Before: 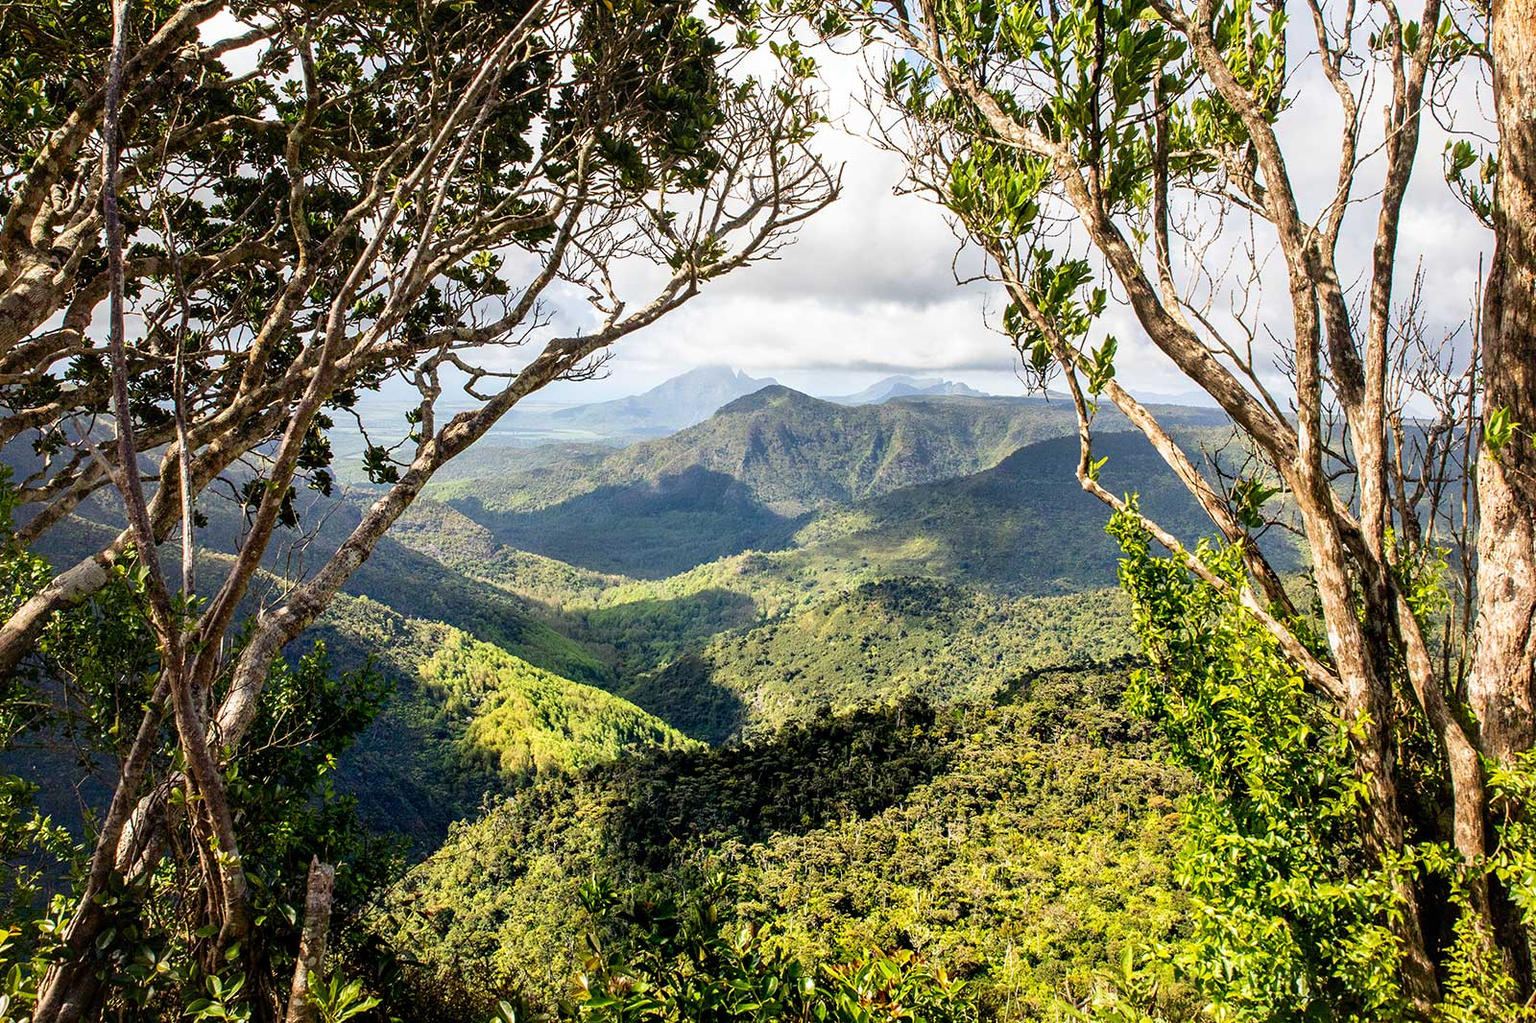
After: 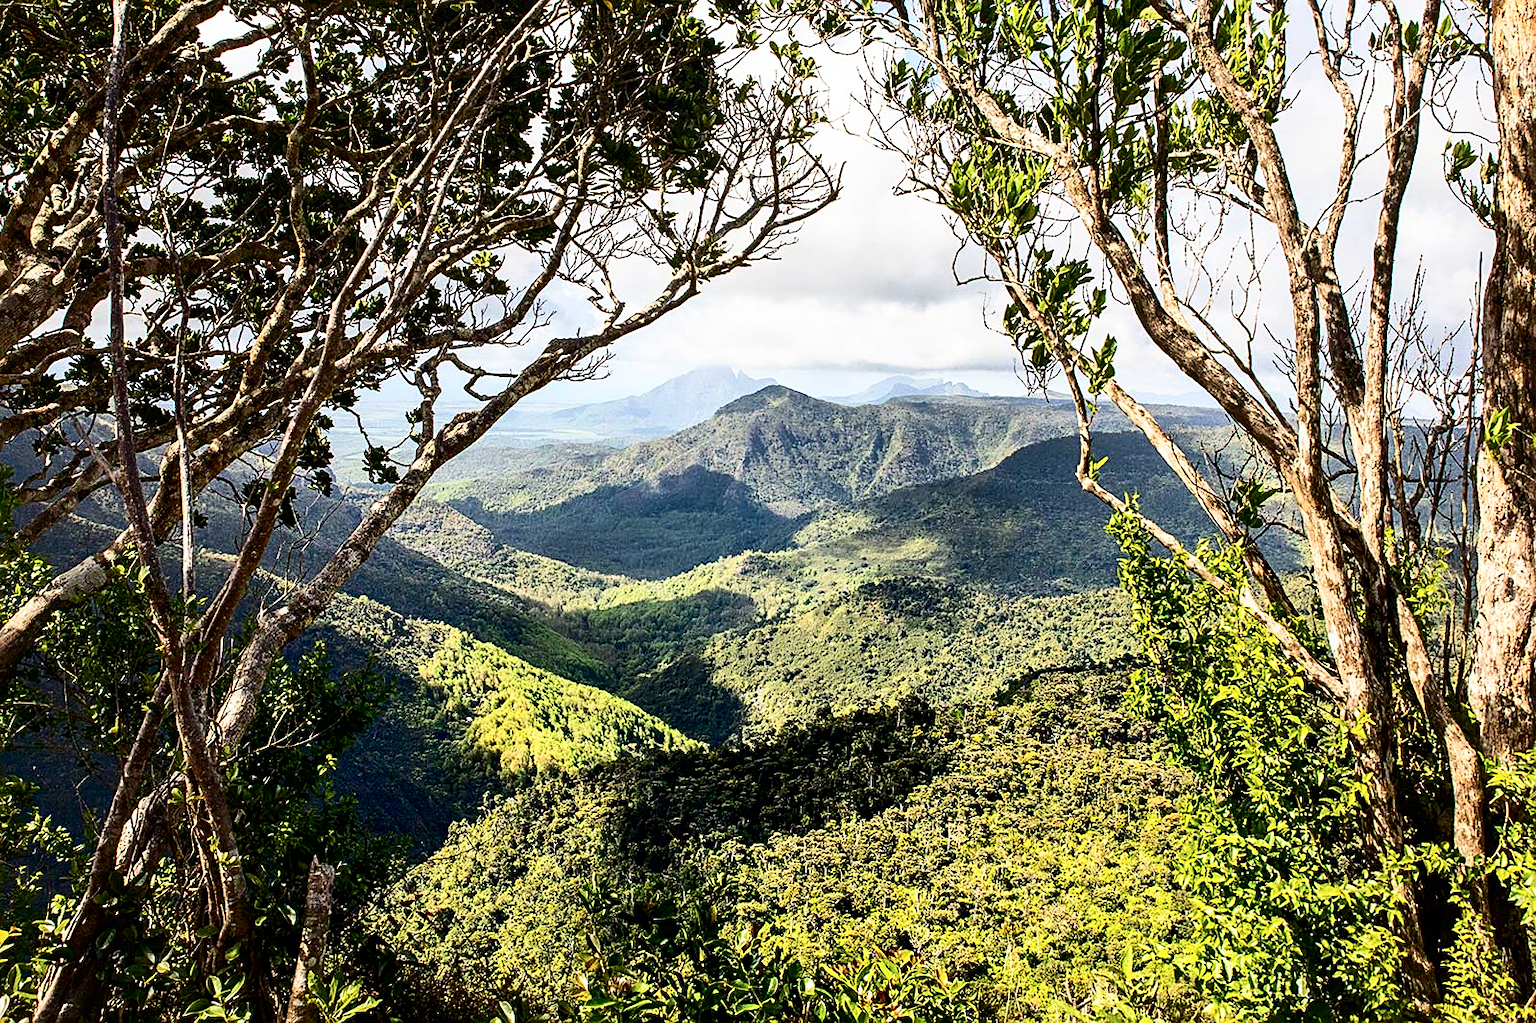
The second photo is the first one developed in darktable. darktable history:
contrast brightness saturation: contrast 0.281
sharpen: on, module defaults
